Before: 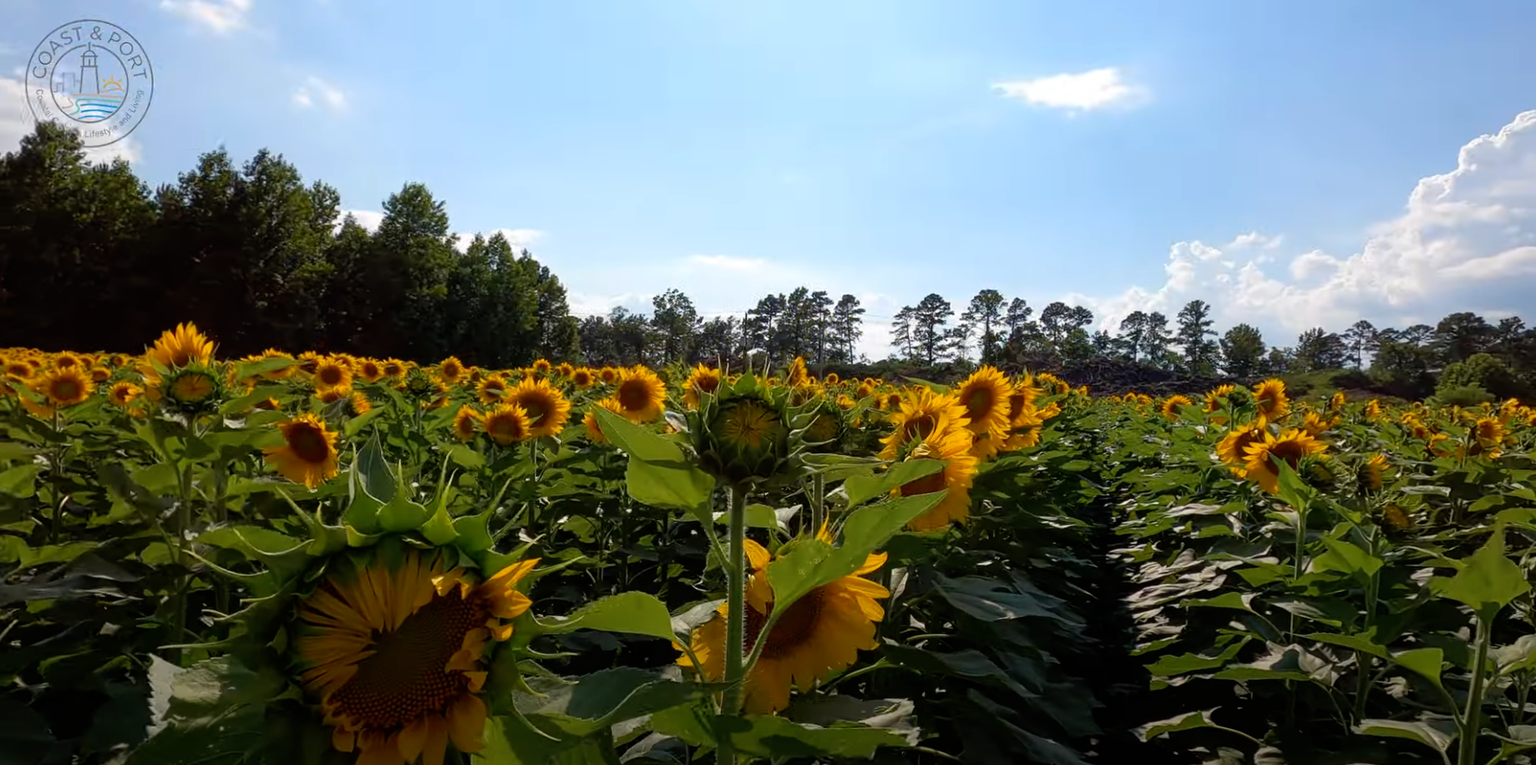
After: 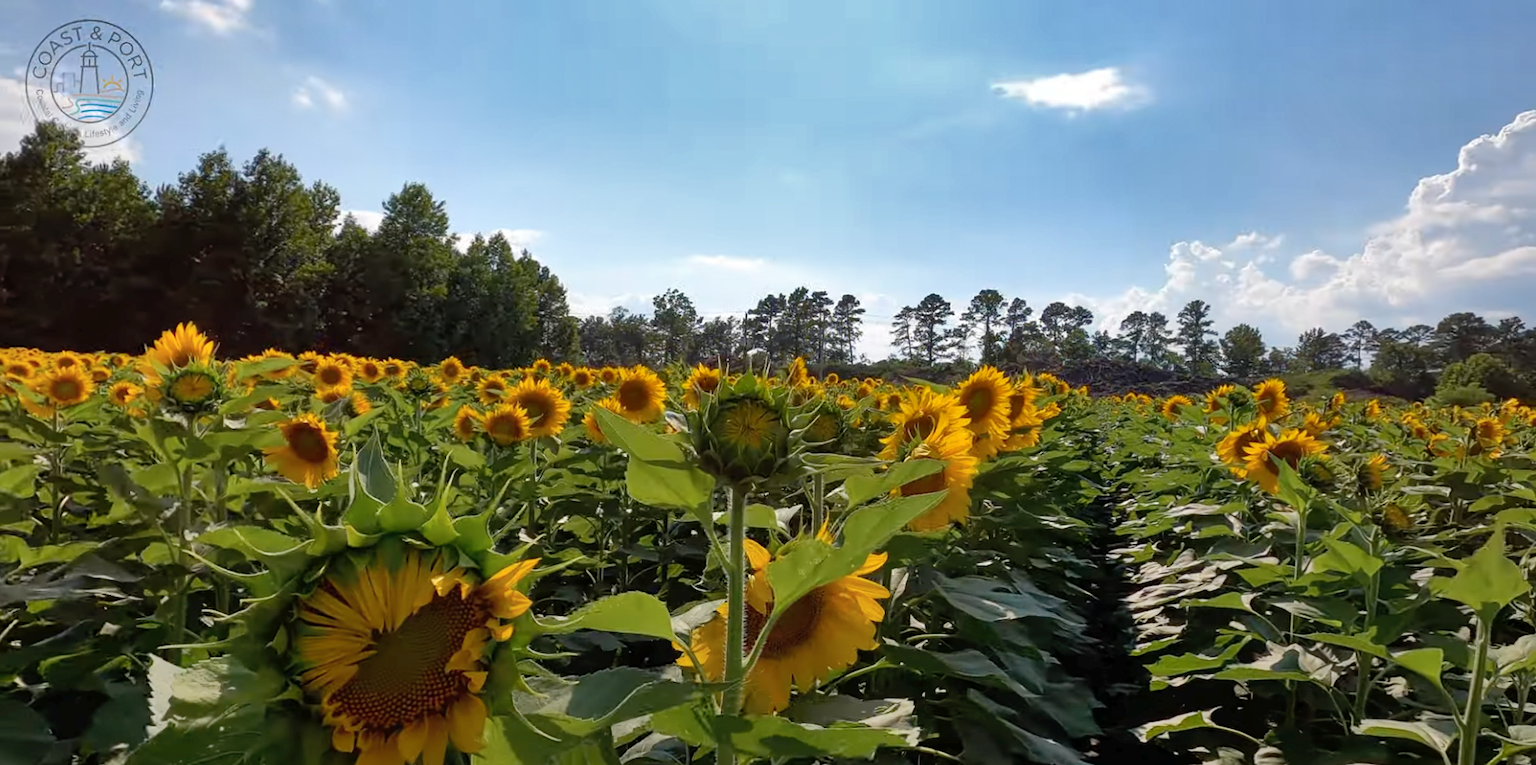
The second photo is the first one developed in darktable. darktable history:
shadows and highlights: radius 100.41, shadows 50.55, highlights -64.36, highlights color adjustment 49.82%, soften with gaussian
white balance: emerald 1
